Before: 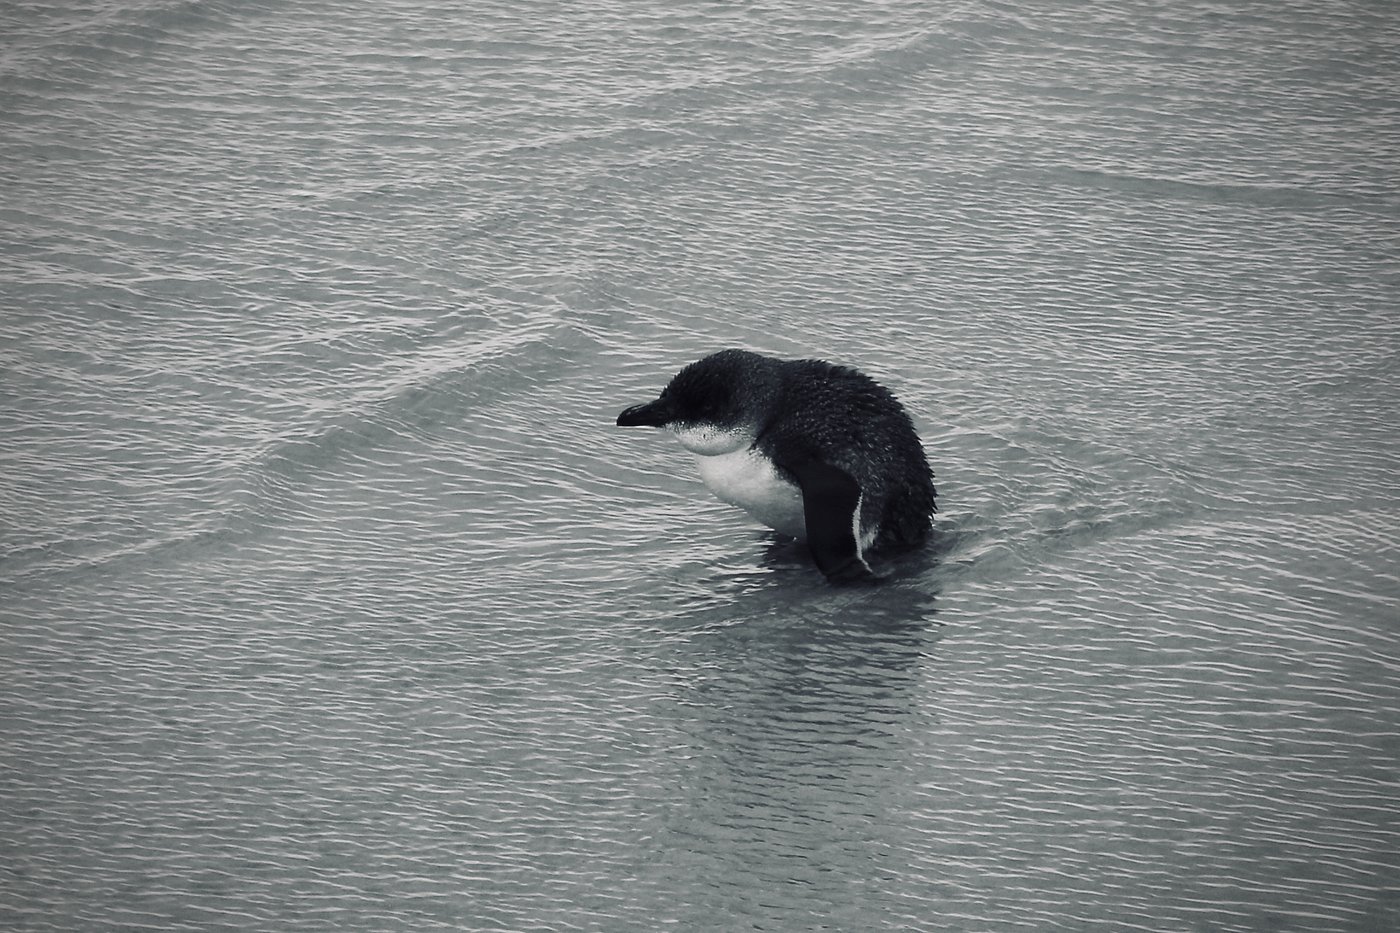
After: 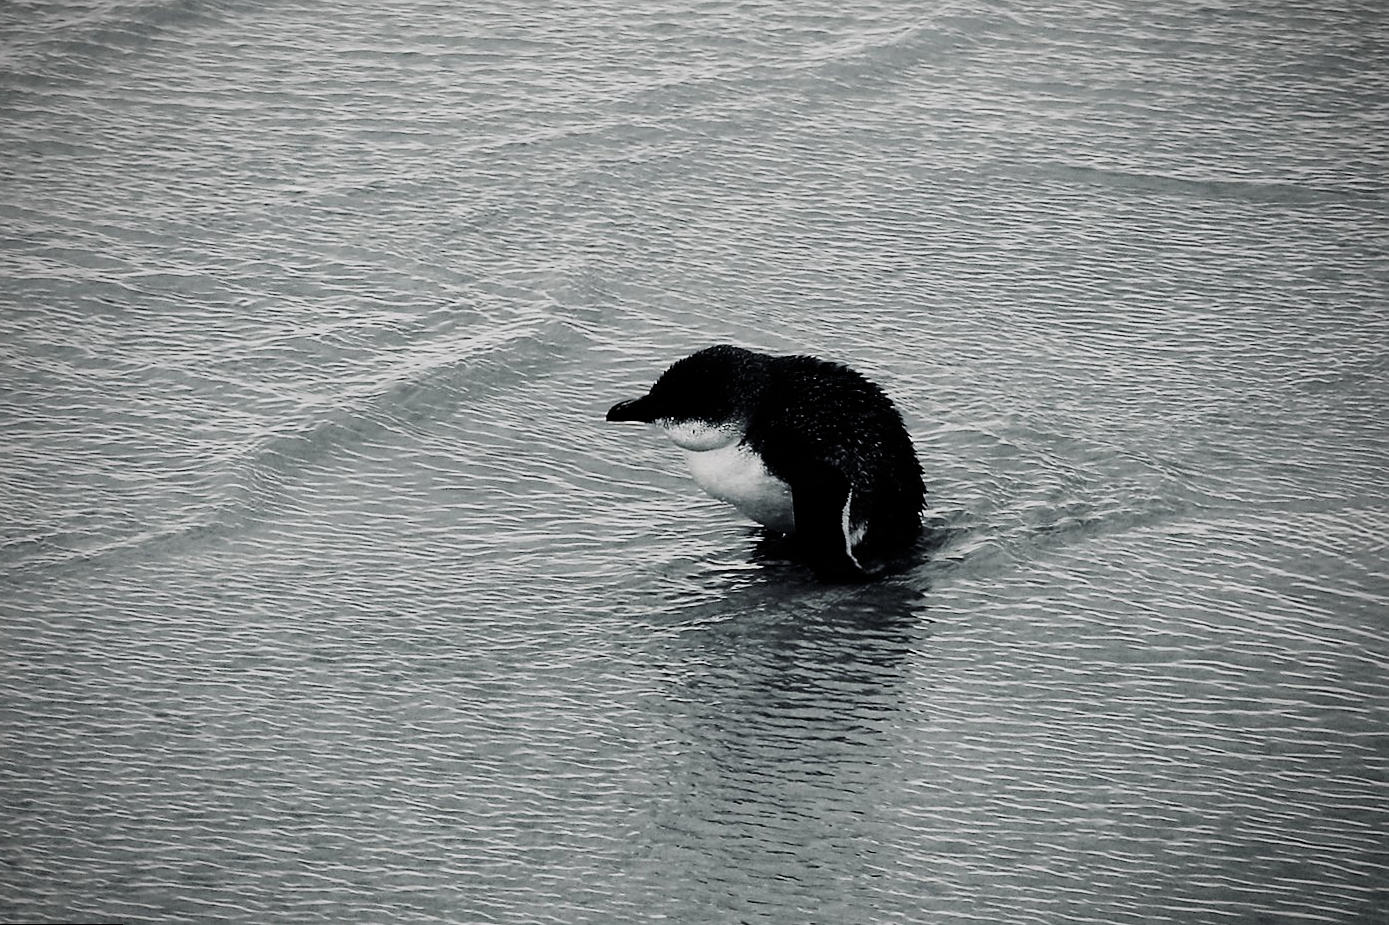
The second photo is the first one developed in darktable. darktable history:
rotate and perspective: rotation 0.192°, lens shift (horizontal) -0.015, crop left 0.005, crop right 0.996, crop top 0.006, crop bottom 0.99
filmic rgb: black relative exposure -5 EV, hardness 2.88, contrast 1.5
sharpen: radius 1.864, amount 0.398, threshold 1.271
